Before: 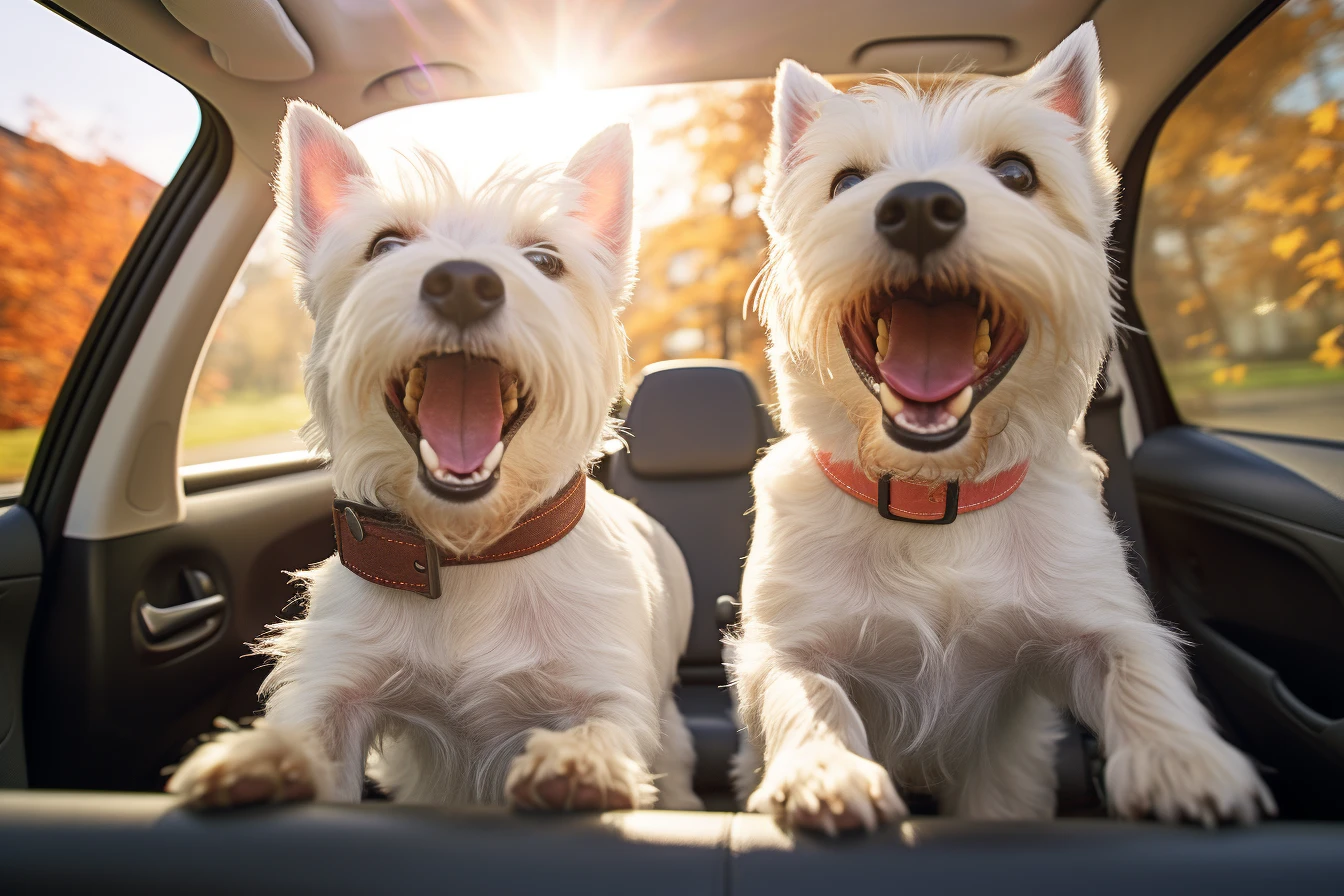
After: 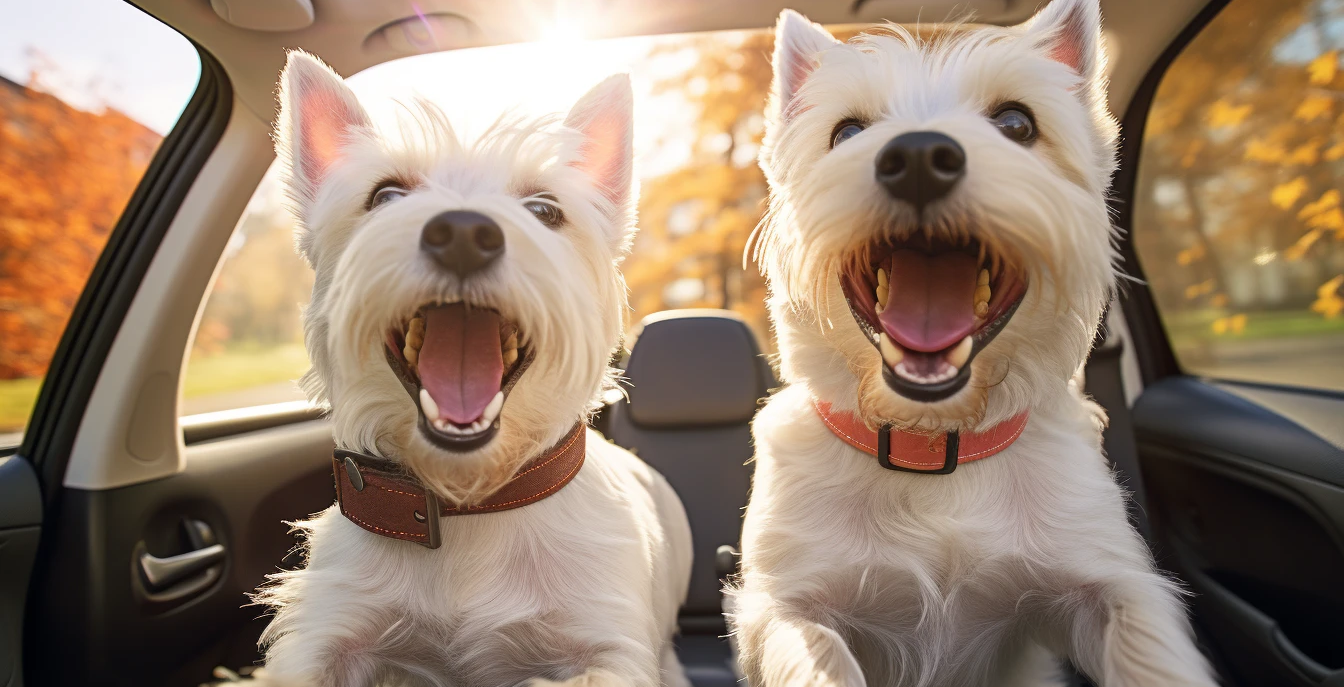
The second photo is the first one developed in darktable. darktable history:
crop: top 5.667%, bottom 17.637%
contrast equalizer: y [[0.5 ×6], [0.5 ×6], [0.5, 0.5, 0.501, 0.545, 0.707, 0.863], [0 ×6], [0 ×6]]
